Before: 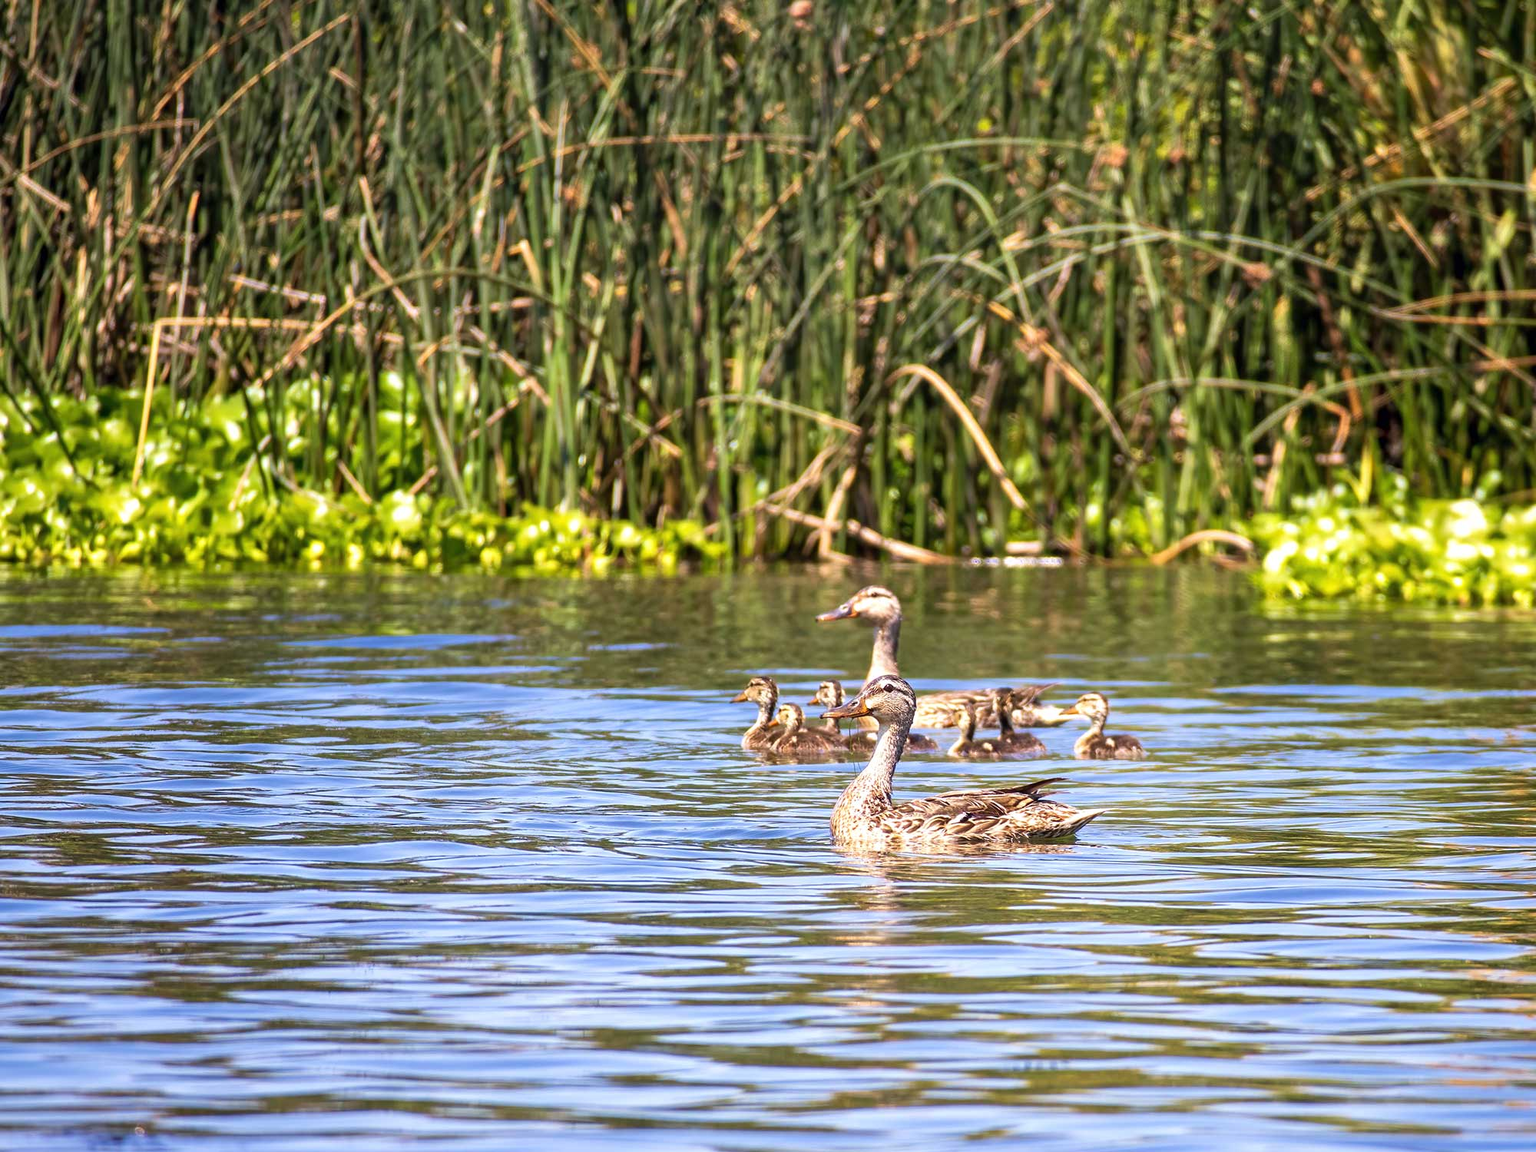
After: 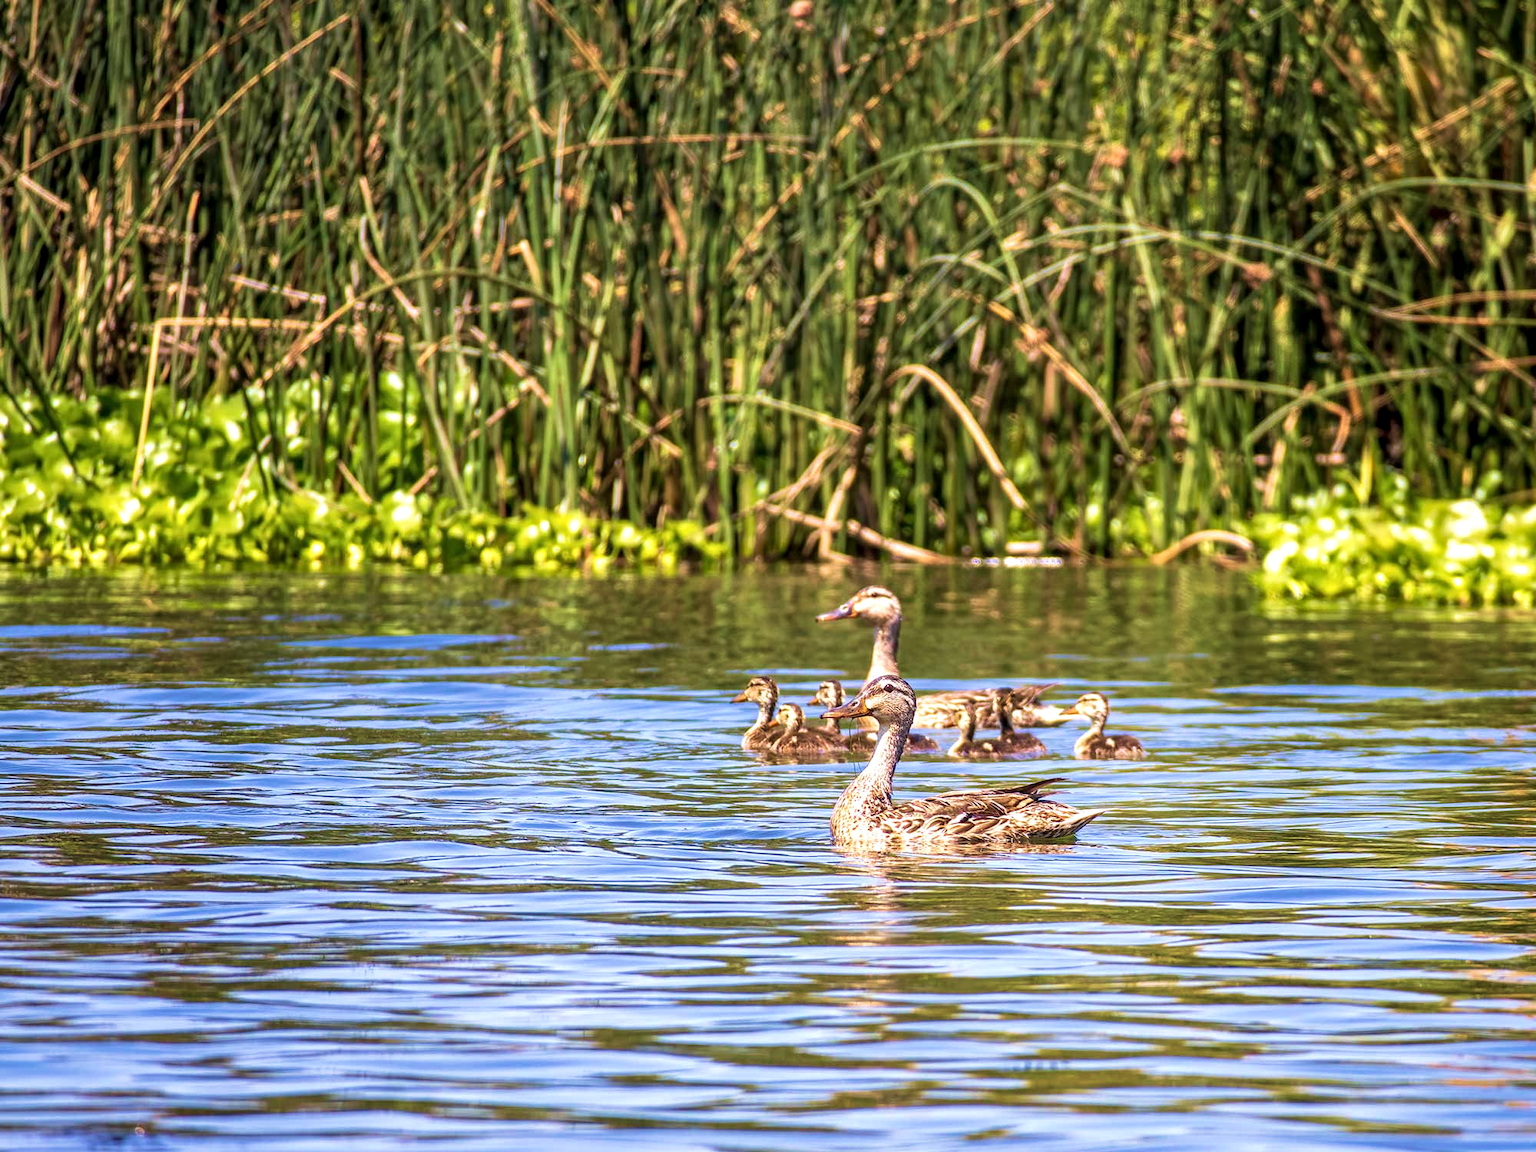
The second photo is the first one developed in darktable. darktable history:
local contrast: on, module defaults
velvia: strength 45%
